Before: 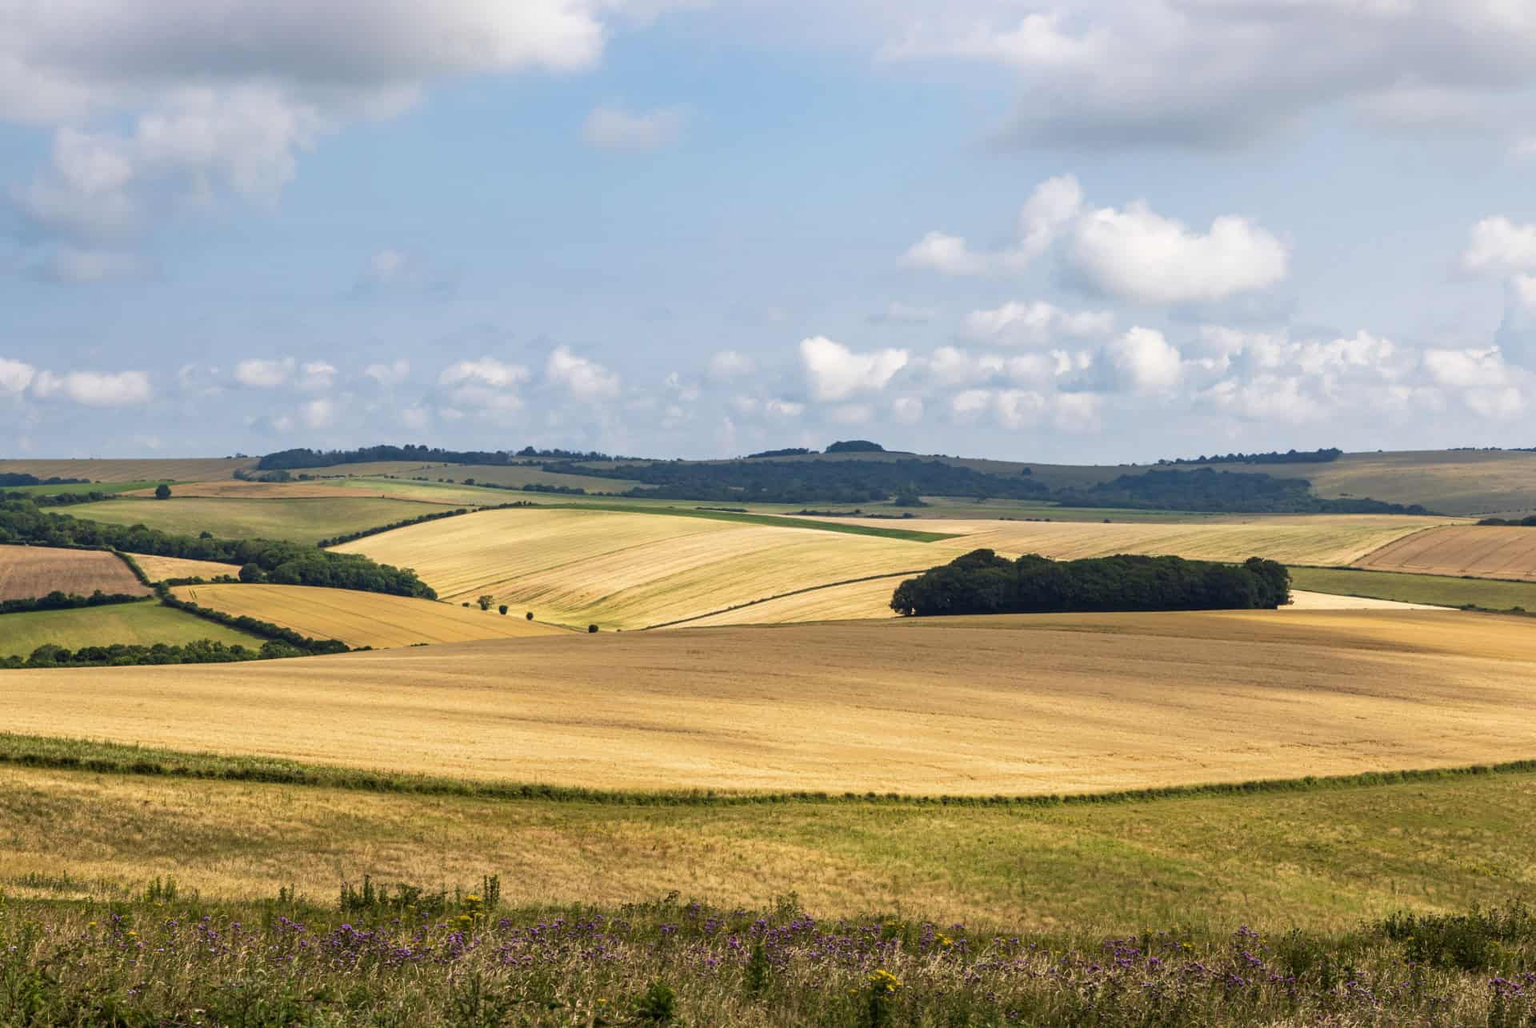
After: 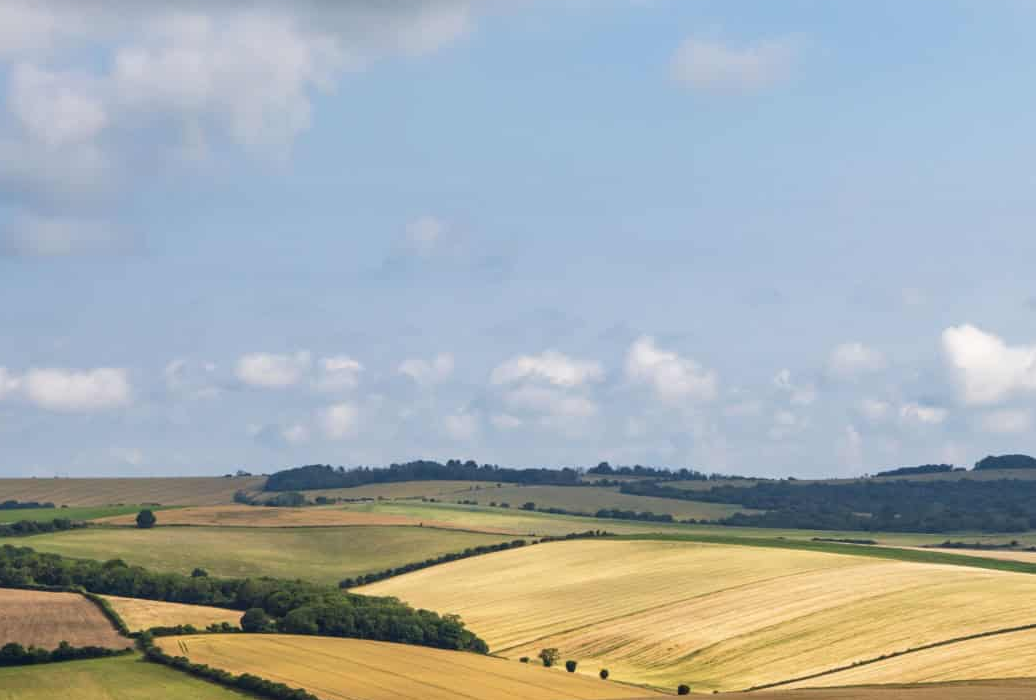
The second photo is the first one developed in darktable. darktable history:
crop and rotate: left 3.047%, top 7.525%, right 42.953%, bottom 37.991%
